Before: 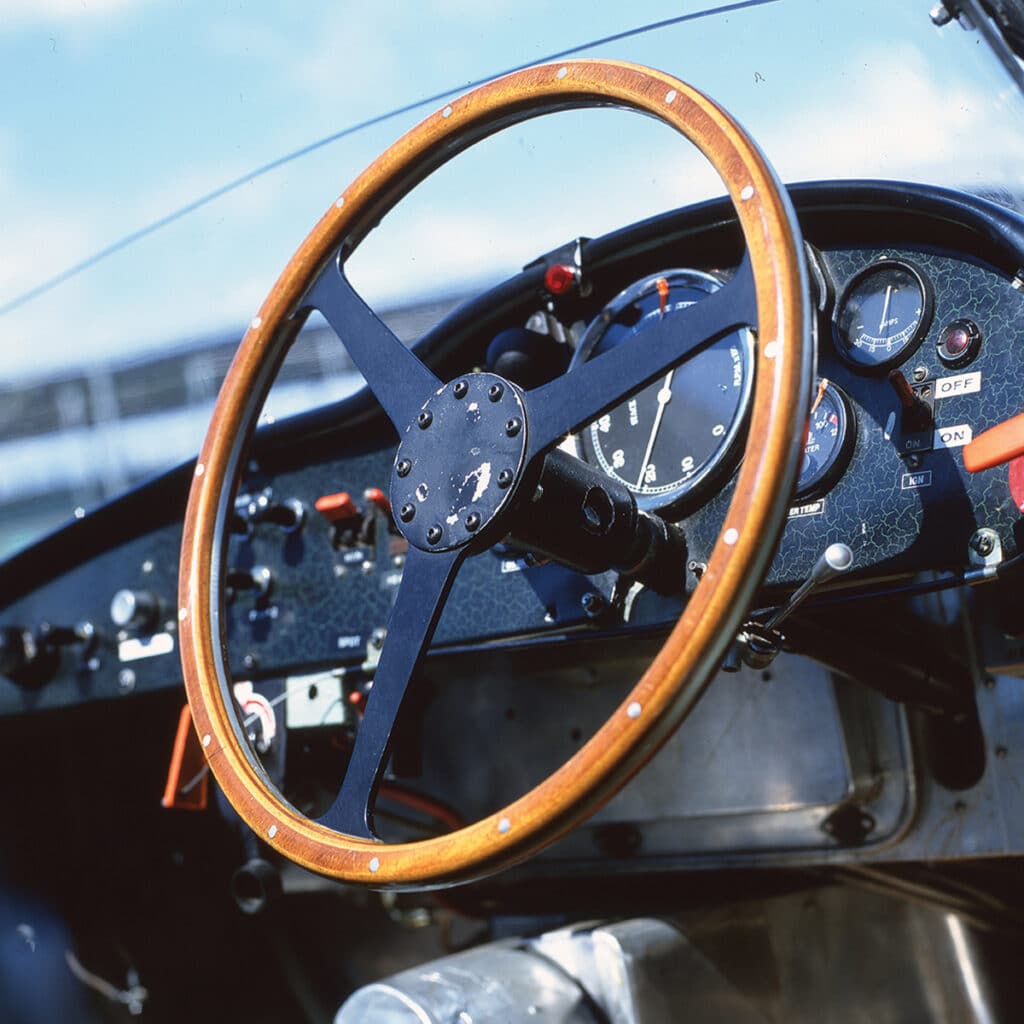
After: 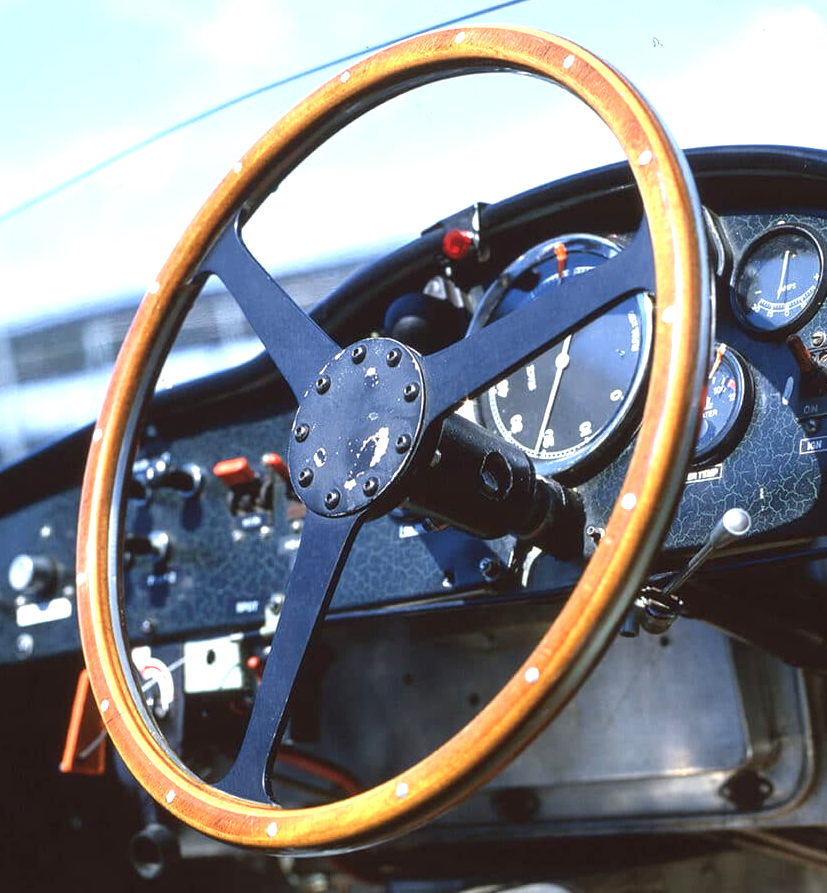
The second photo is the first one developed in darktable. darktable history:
exposure: black level correction 0, exposure 0.701 EV, compensate exposure bias true, compensate highlight preservation false
crop: left 9.994%, top 3.498%, right 9.166%, bottom 9.255%
